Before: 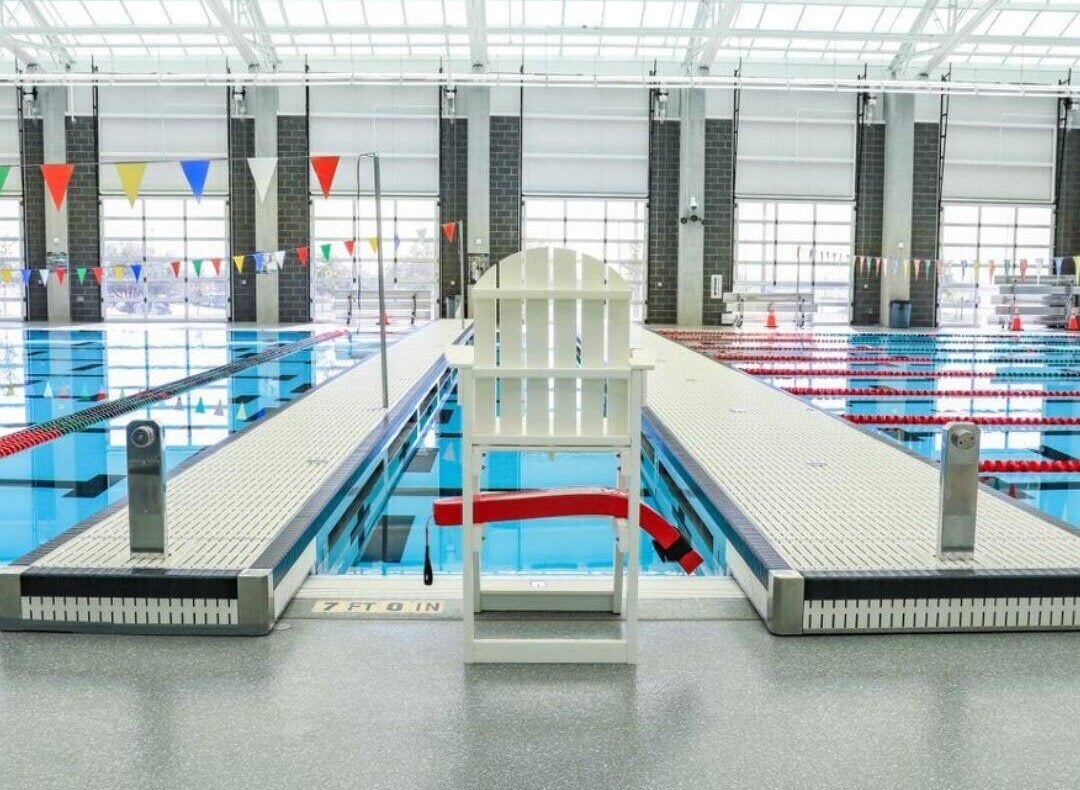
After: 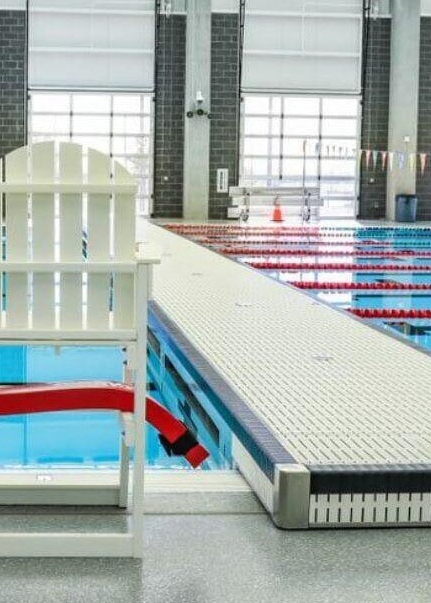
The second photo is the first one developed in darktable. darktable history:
crop: left 45.811%, top 13.54%, right 14.204%, bottom 10.03%
